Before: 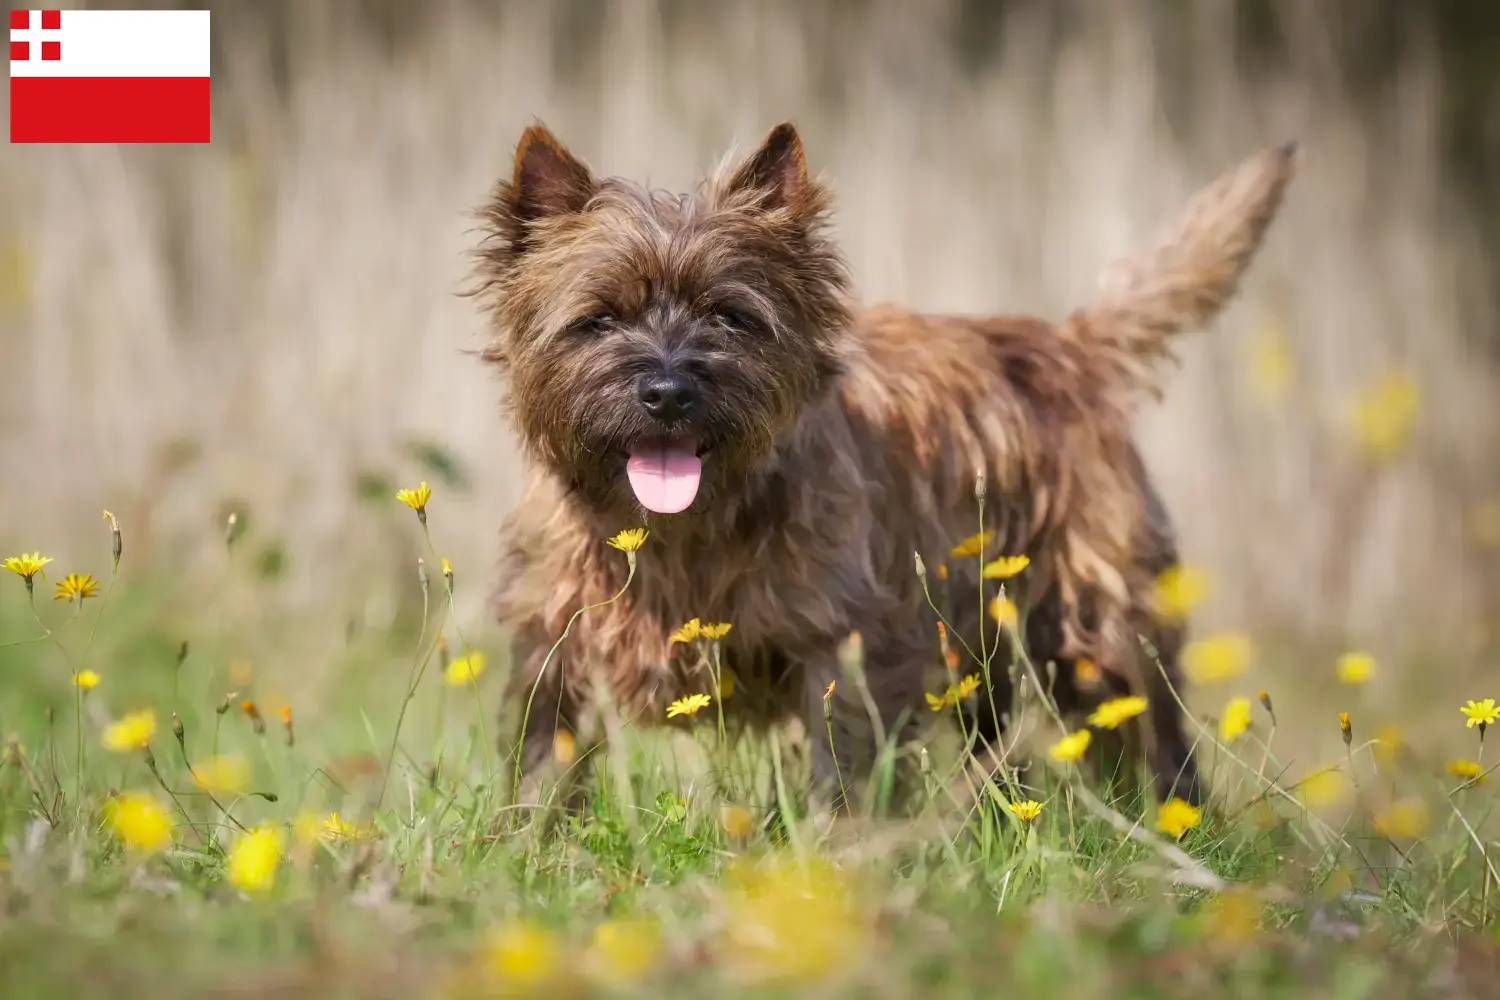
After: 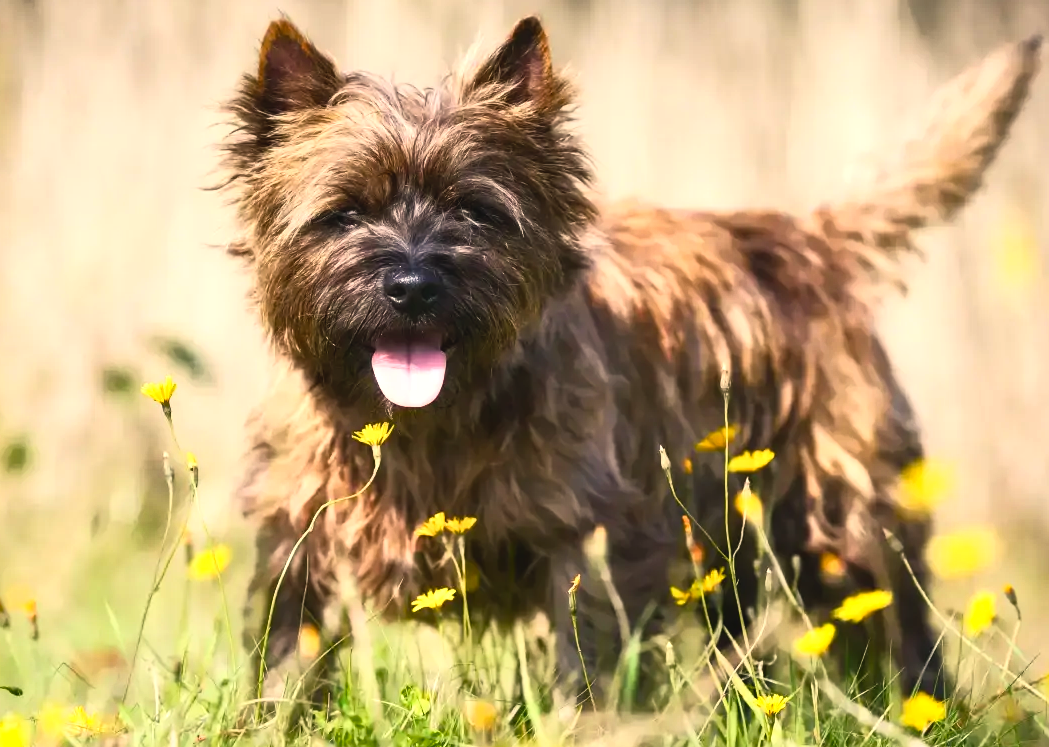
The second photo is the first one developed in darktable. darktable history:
crop and rotate: left 17.046%, top 10.659%, right 12.989%, bottom 14.553%
tone equalizer: -8 EV -0.75 EV, -7 EV -0.7 EV, -6 EV -0.6 EV, -5 EV -0.4 EV, -3 EV 0.4 EV, -2 EV 0.6 EV, -1 EV 0.7 EV, +0 EV 0.75 EV, edges refinement/feathering 500, mask exposure compensation -1.57 EV, preserve details no
color balance rgb: shadows lift › chroma 2%, shadows lift › hue 219.6°, power › hue 313.2°, highlights gain › chroma 3%, highlights gain › hue 75.6°, global offset › luminance 0.5%, perceptual saturation grading › global saturation 15.33%, perceptual saturation grading › highlights -19.33%, perceptual saturation grading › shadows 20%, global vibrance 20%
base curve: curves: ch0 [(0, 0) (0.257, 0.25) (0.482, 0.586) (0.757, 0.871) (1, 1)]
